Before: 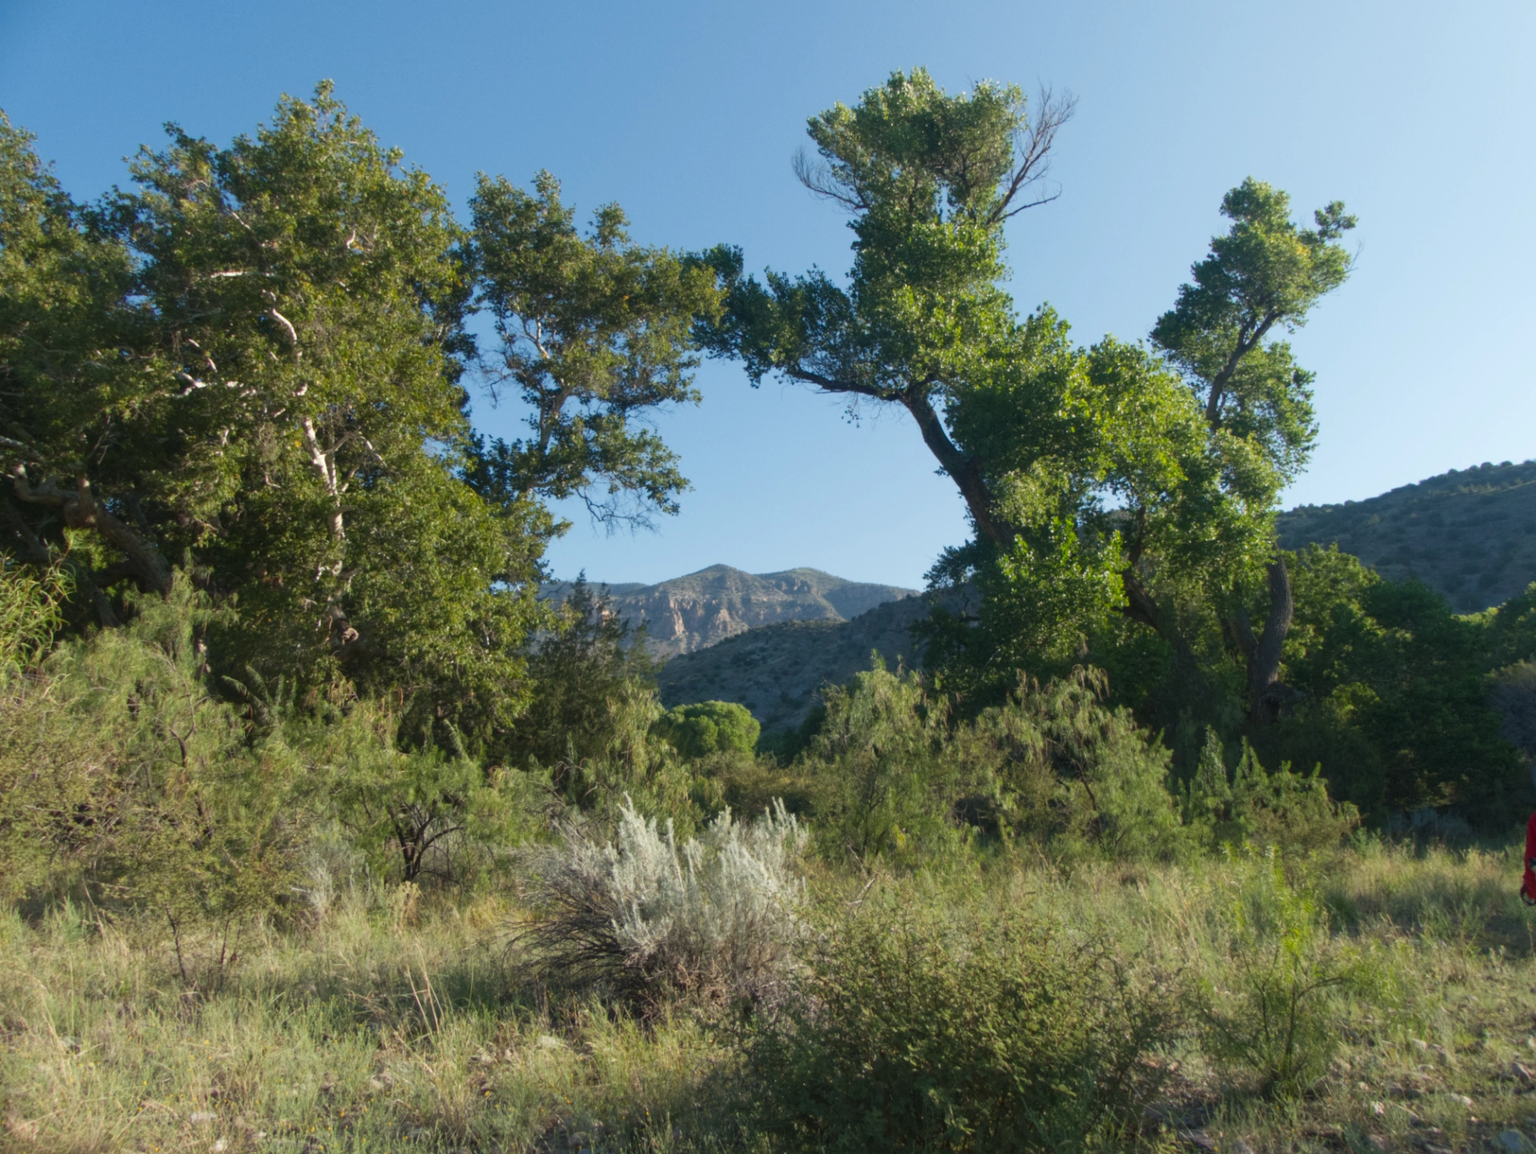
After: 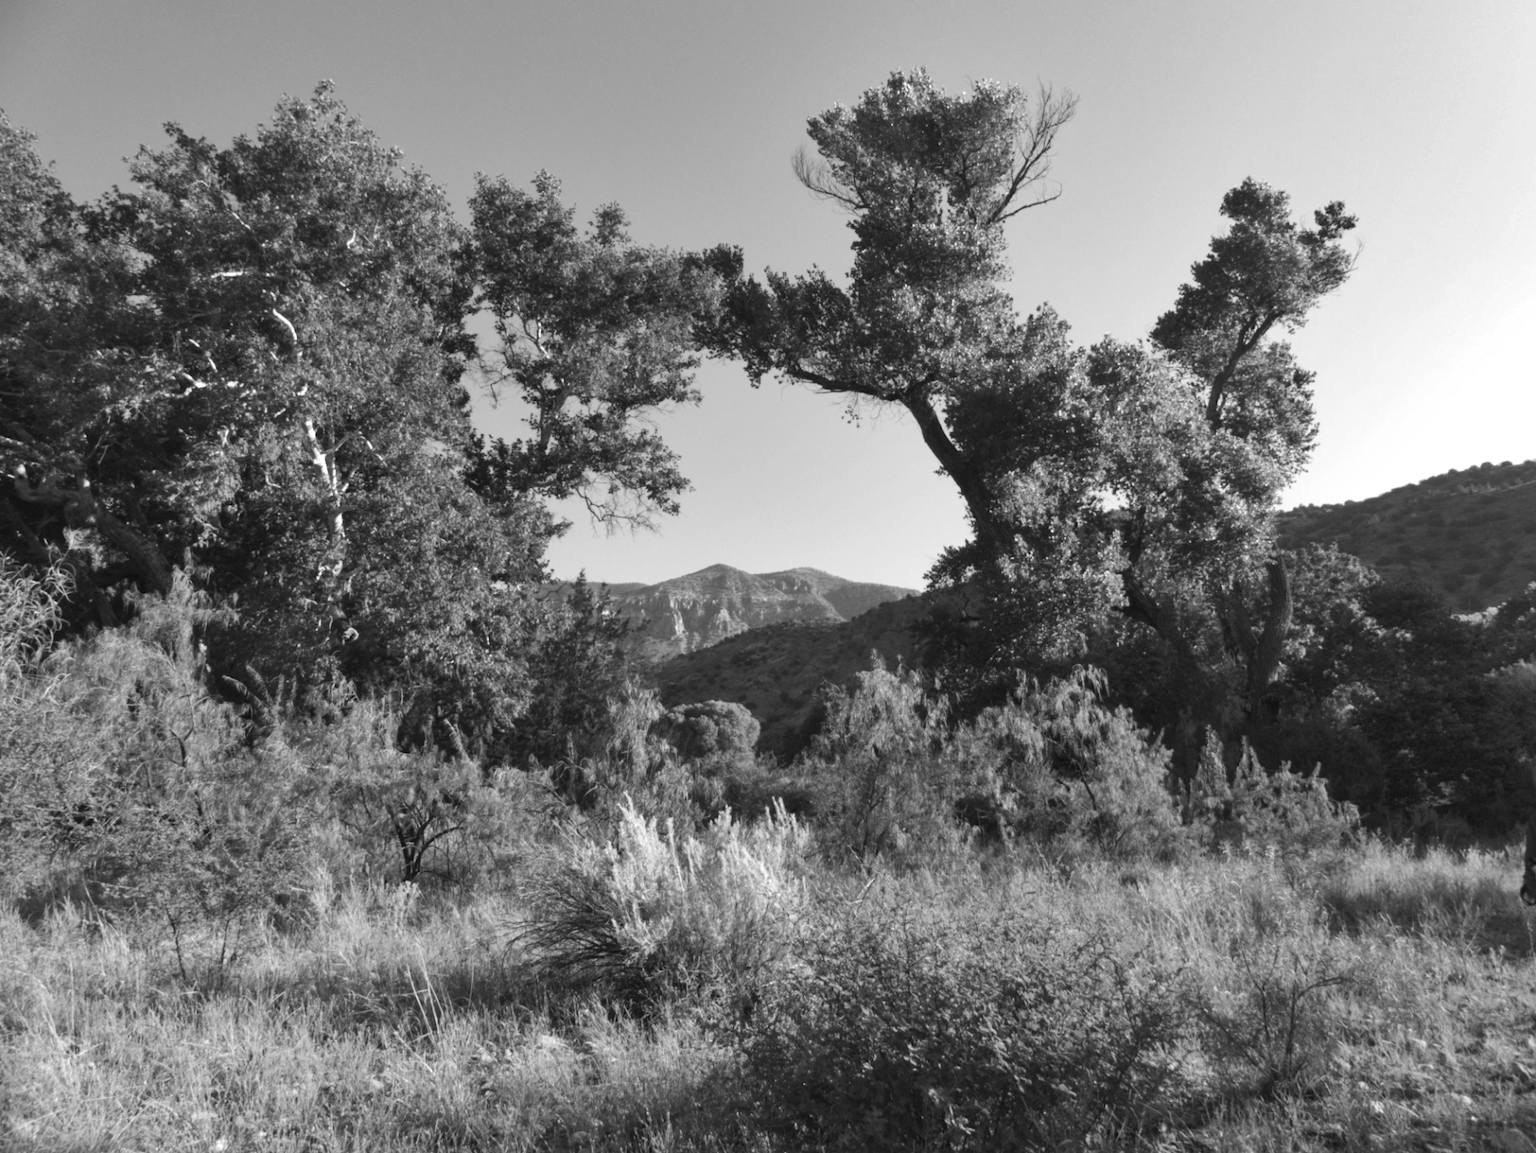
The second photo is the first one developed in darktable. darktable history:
tone equalizer: -8 EV -0.417 EV, -7 EV -0.389 EV, -6 EV -0.333 EV, -5 EV -0.222 EV, -3 EV 0.222 EV, -2 EV 0.333 EV, -1 EV 0.389 EV, +0 EV 0.417 EV, edges refinement/feathering 500, mask exposure compensation -1.57 EV, preserve details no
monochrome: on, module defaults
shadows and highlights: soften with gaussian
